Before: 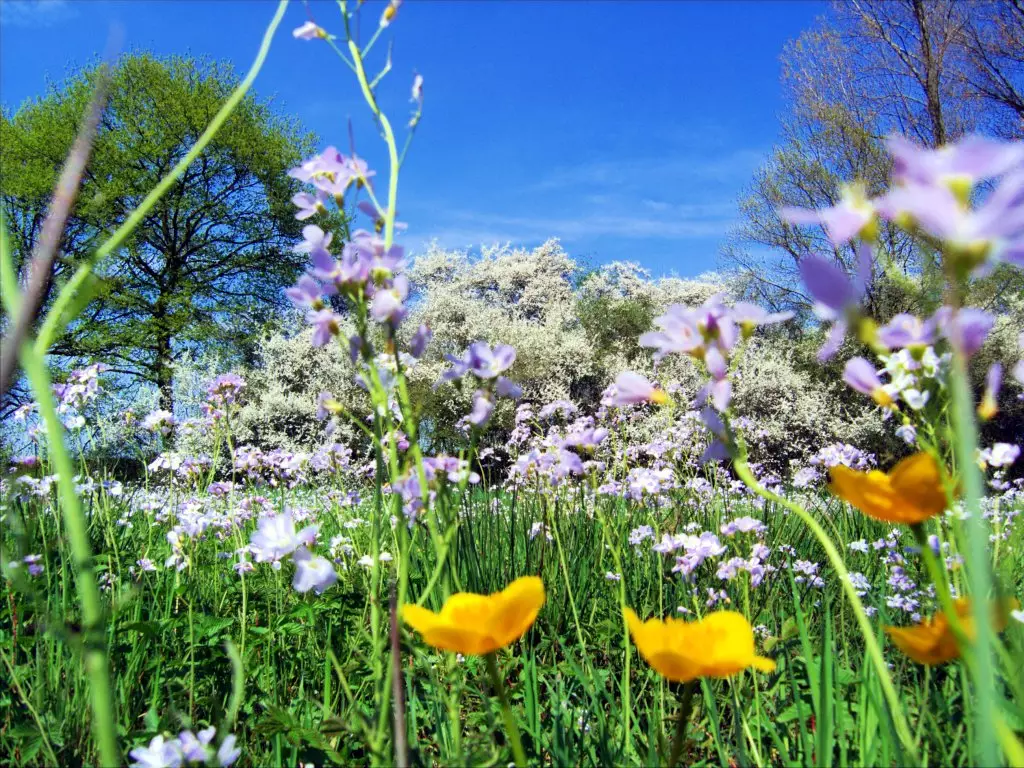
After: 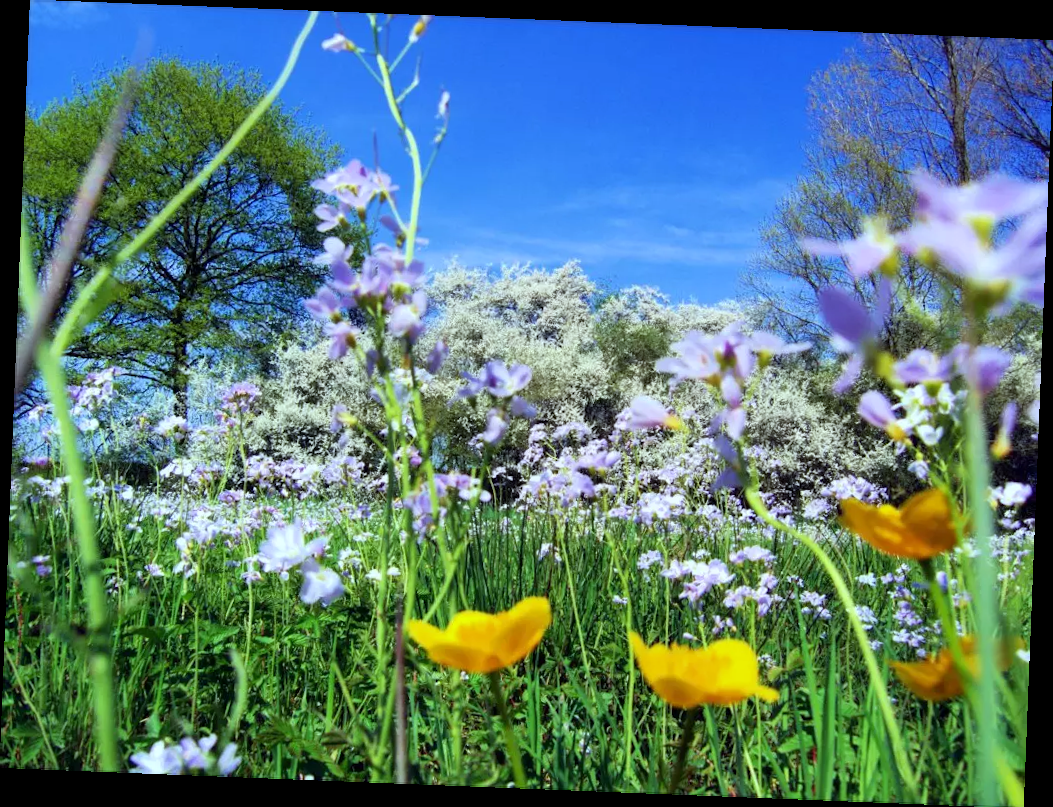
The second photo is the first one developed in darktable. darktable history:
white balance: red 0.925, blue 1.046
color correction: highlights a* -0.137, highlights b* 0.137
rotate and perspective: rotation 2.27°, automatic cropping off
